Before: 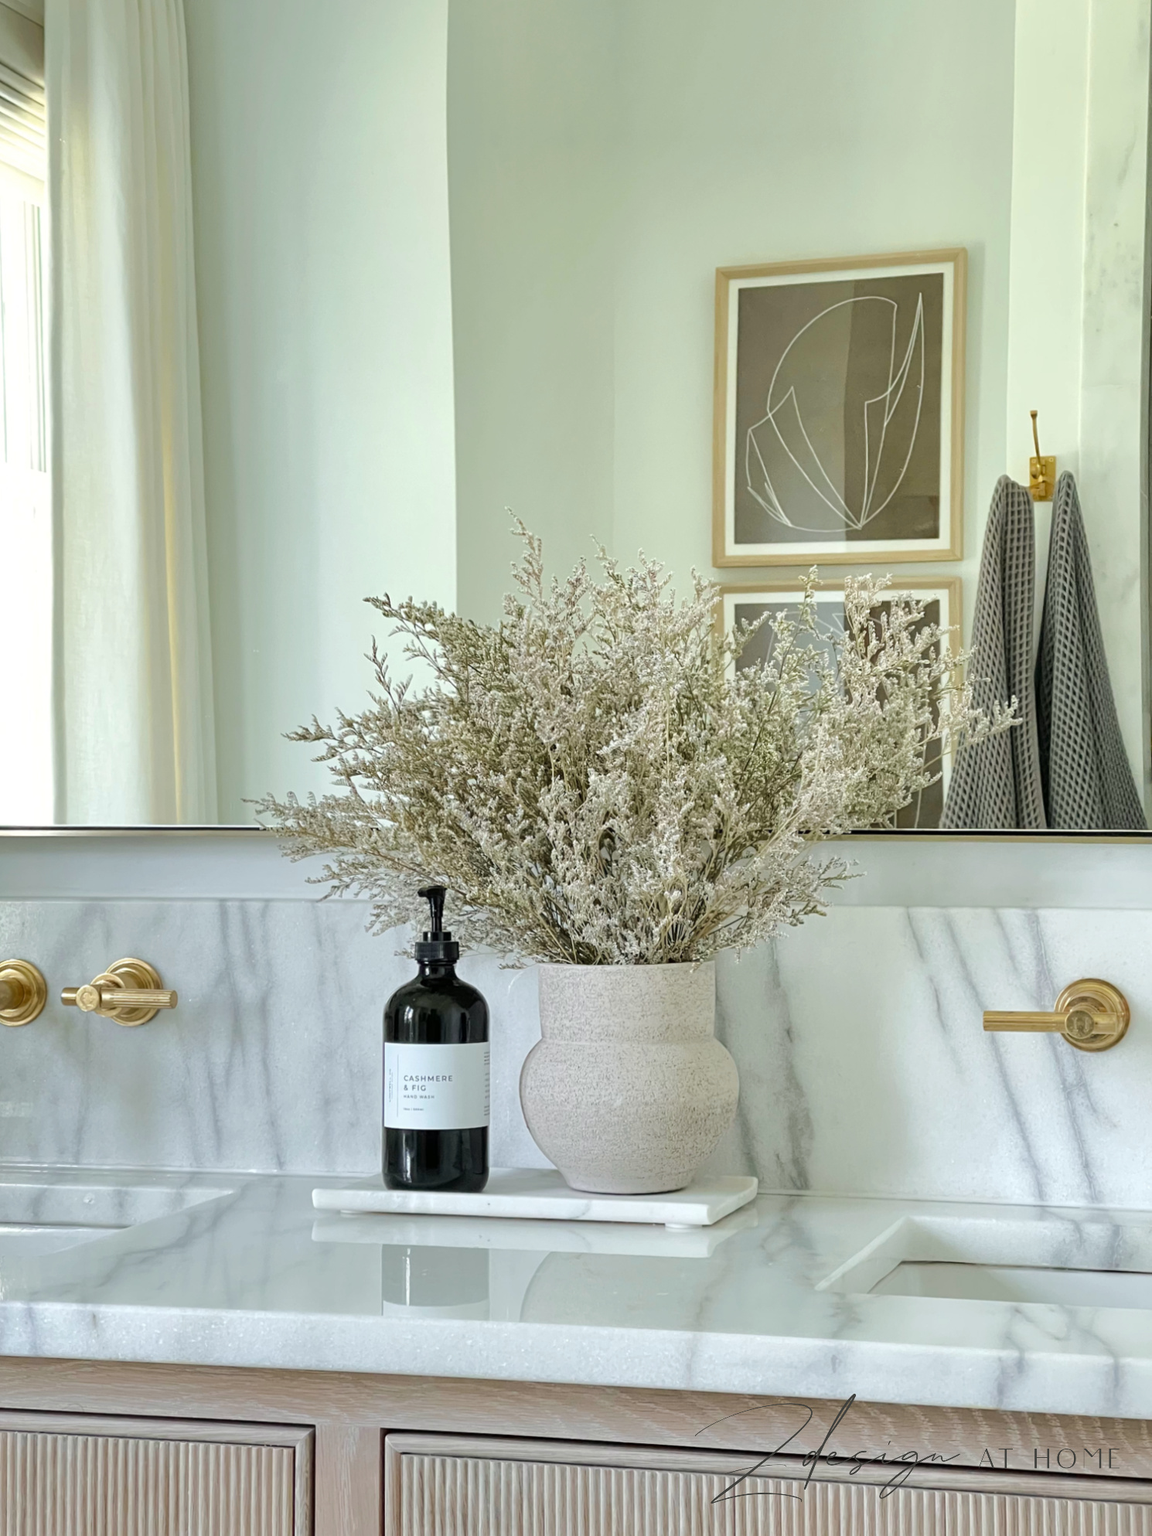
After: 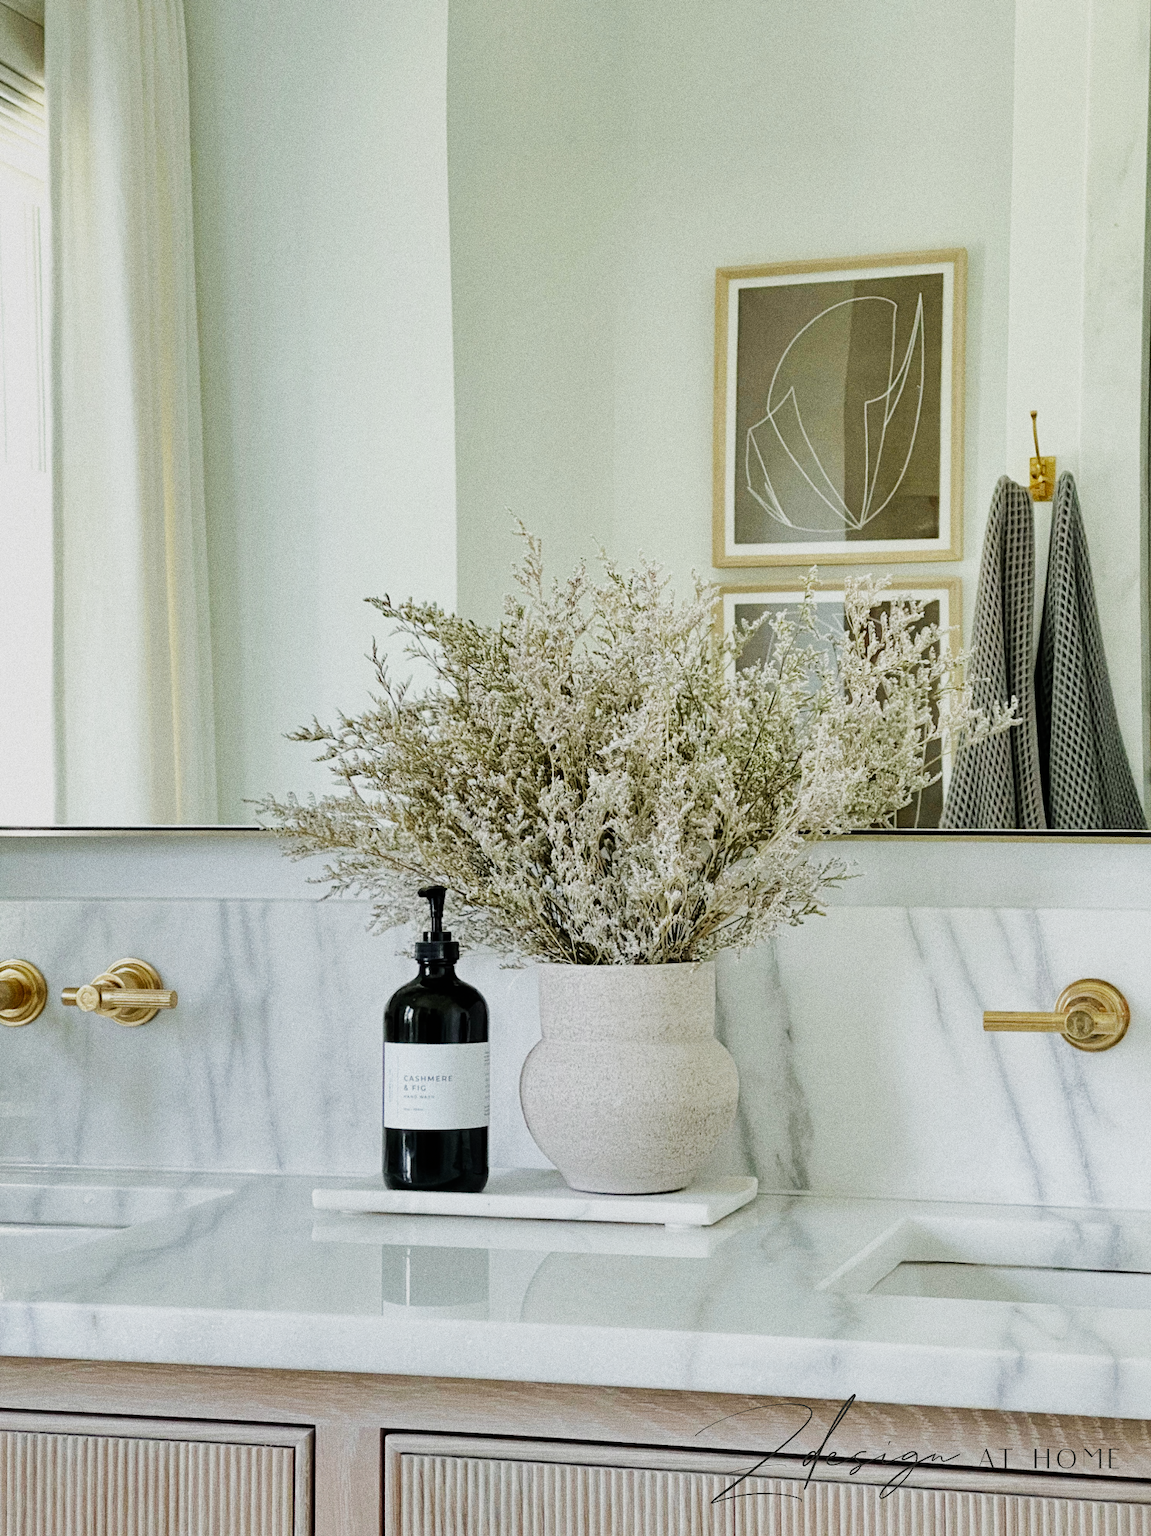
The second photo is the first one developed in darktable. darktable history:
sigmoid: contrast 1.7, skew -0.2, preserve hue 0%, red attenuation 0.1, red rotation 0.035, green attenuation 0.1, green rotation -0.017, blue attenuation 0.15, blue rotation -0.052, base primaries Rec2020
grain: coarseness 0.09 ISO, strength 40%
color balance rgb: global vibrance -1%, saturation formula JzAzBz (2021)
